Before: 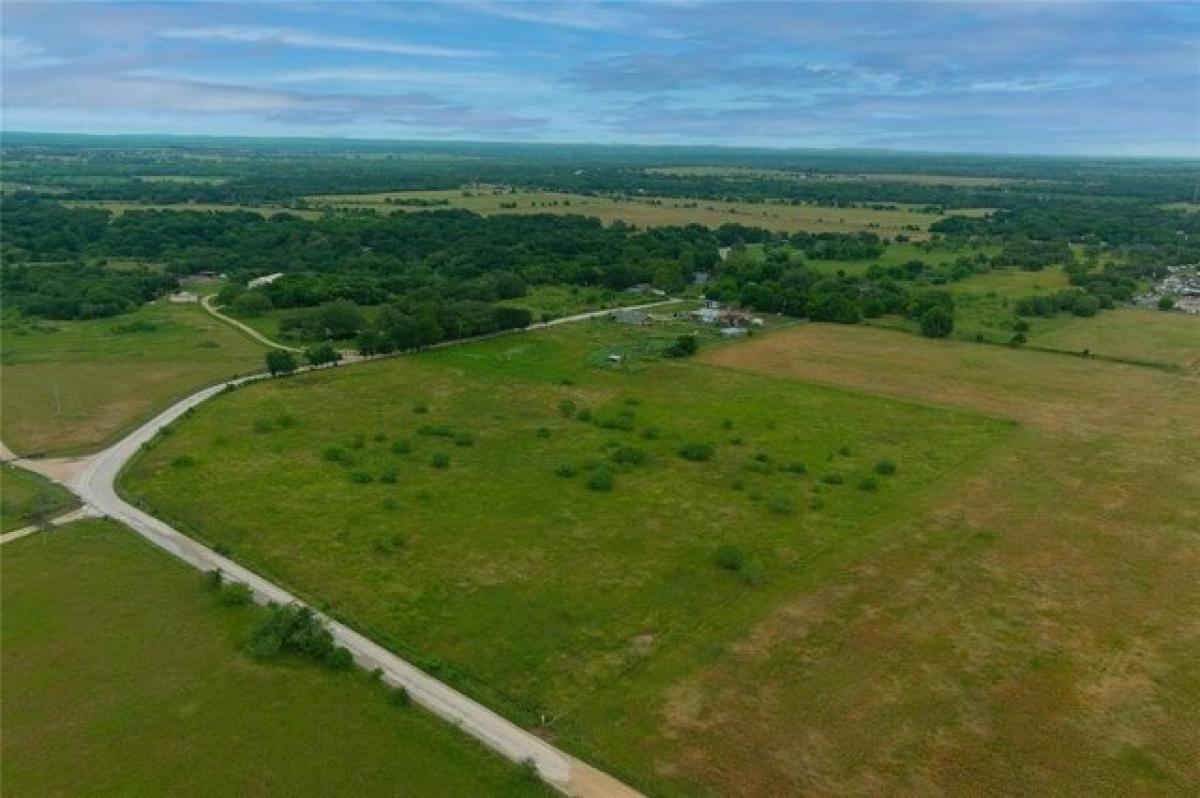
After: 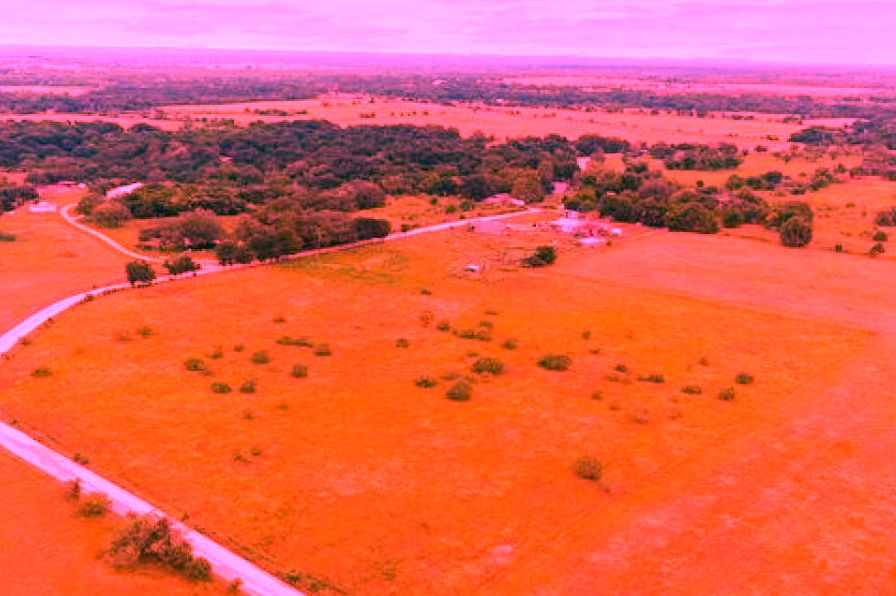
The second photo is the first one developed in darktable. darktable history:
white balance: red 4.26, blue 1.802
crop and rotate: left 11.831%, top 11.346%, right 13.429%, bottom 13.899%
